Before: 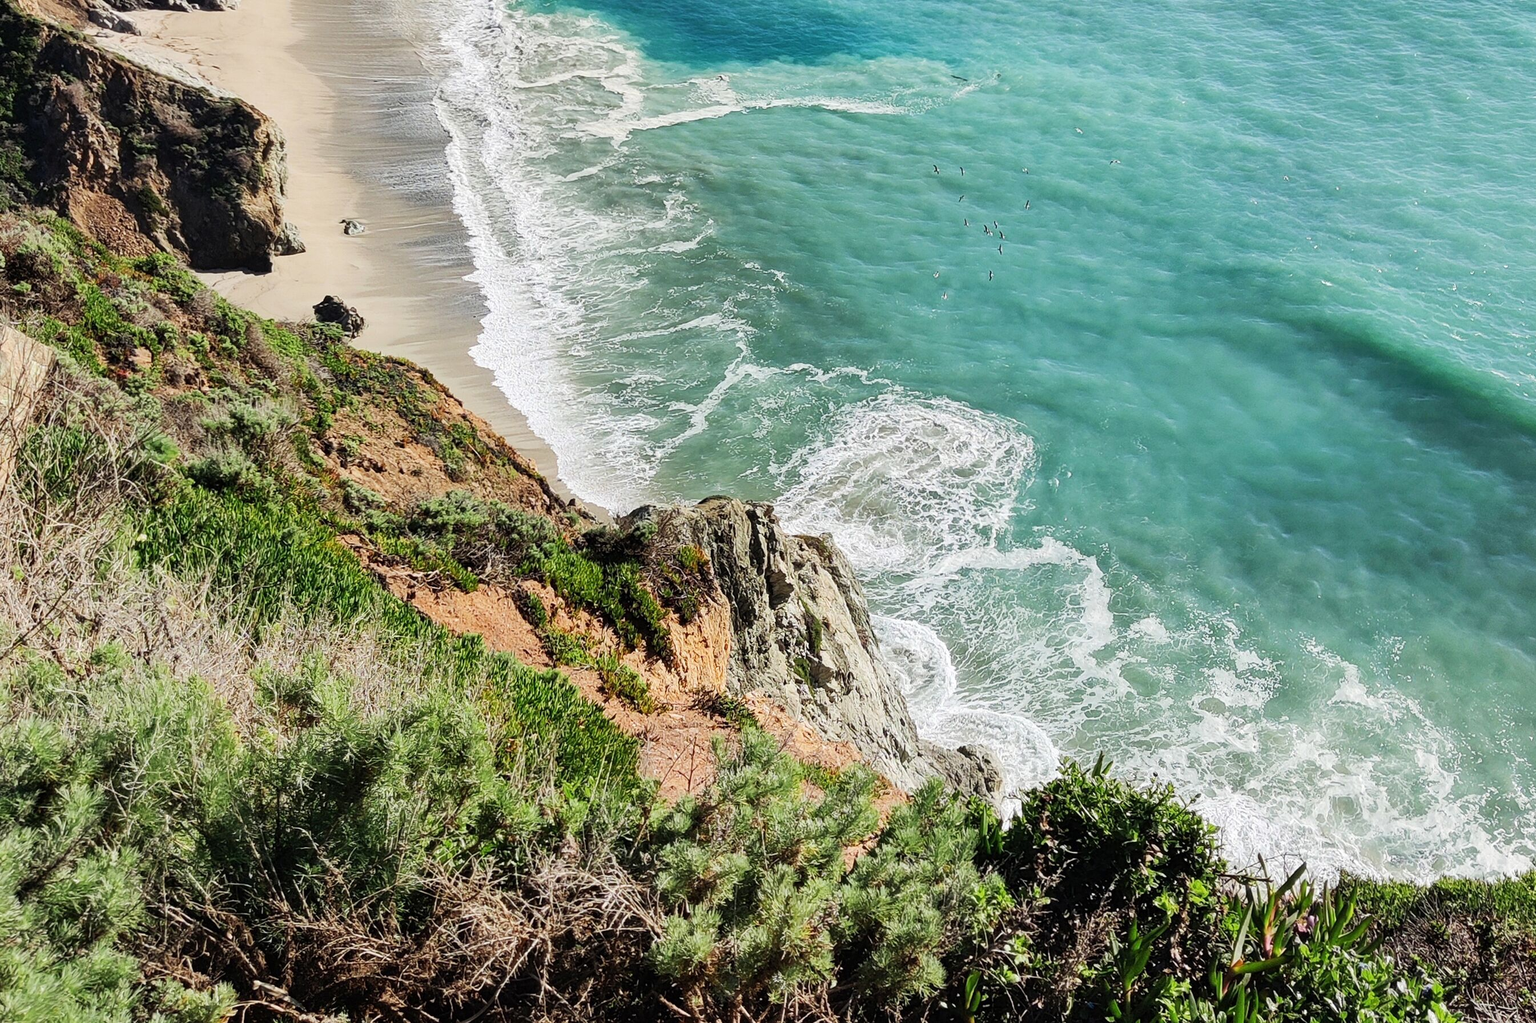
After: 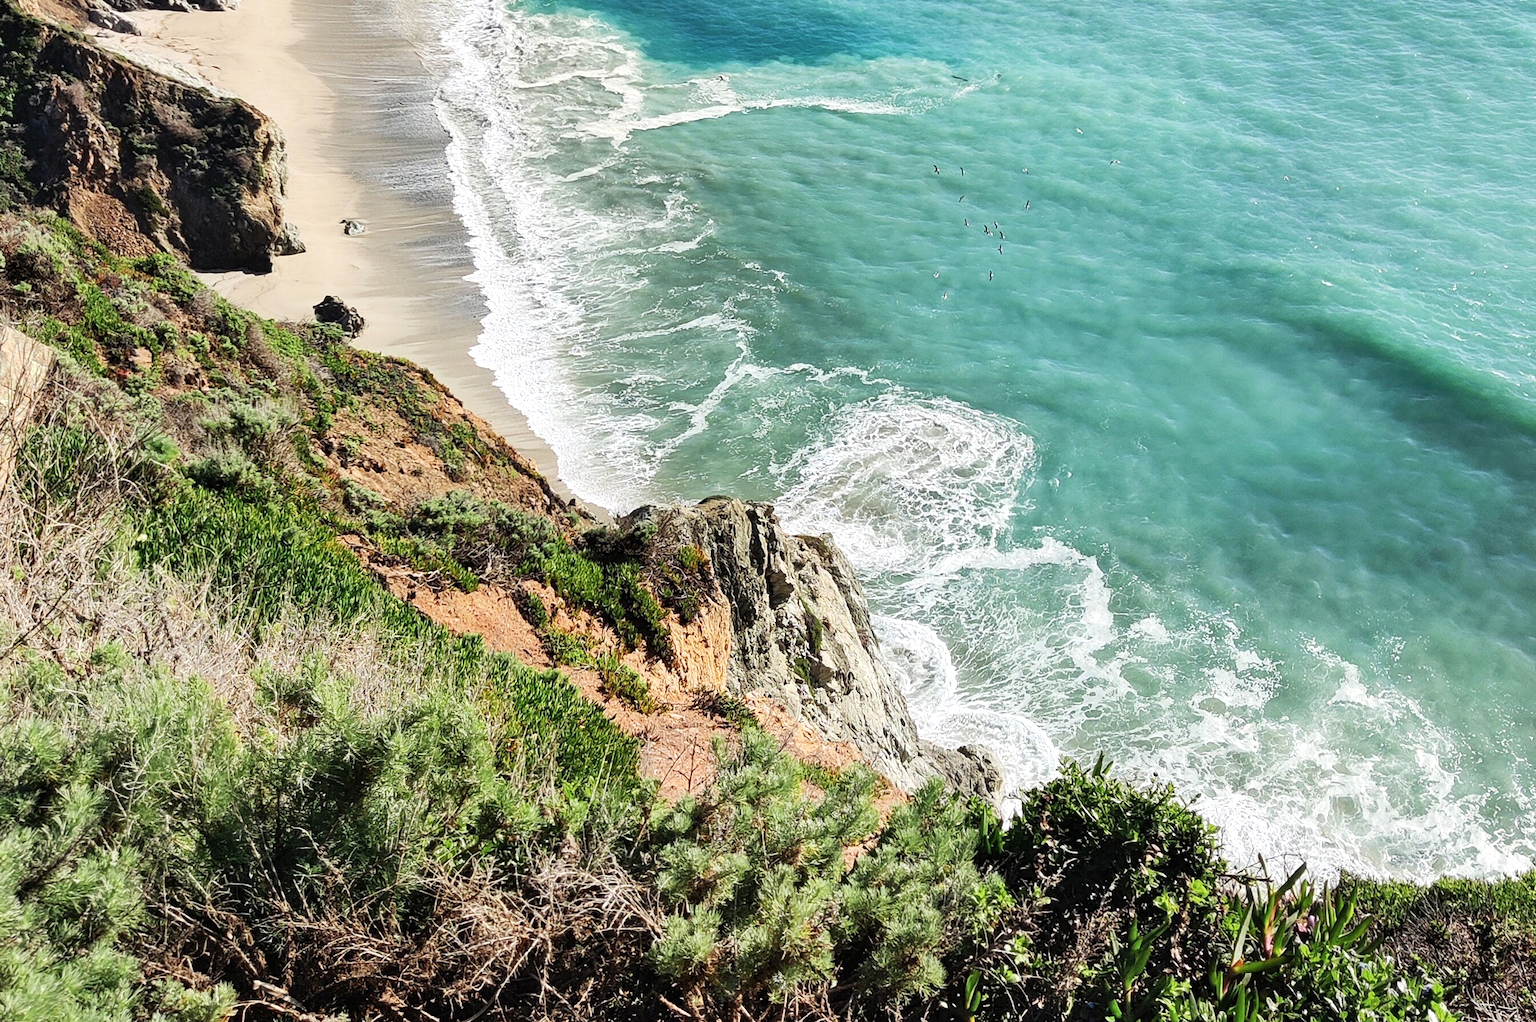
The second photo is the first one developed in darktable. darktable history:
shadows and highlights: radius 46.35, white point adjustment 6.66, compress 79.79%, soften with gaussian
